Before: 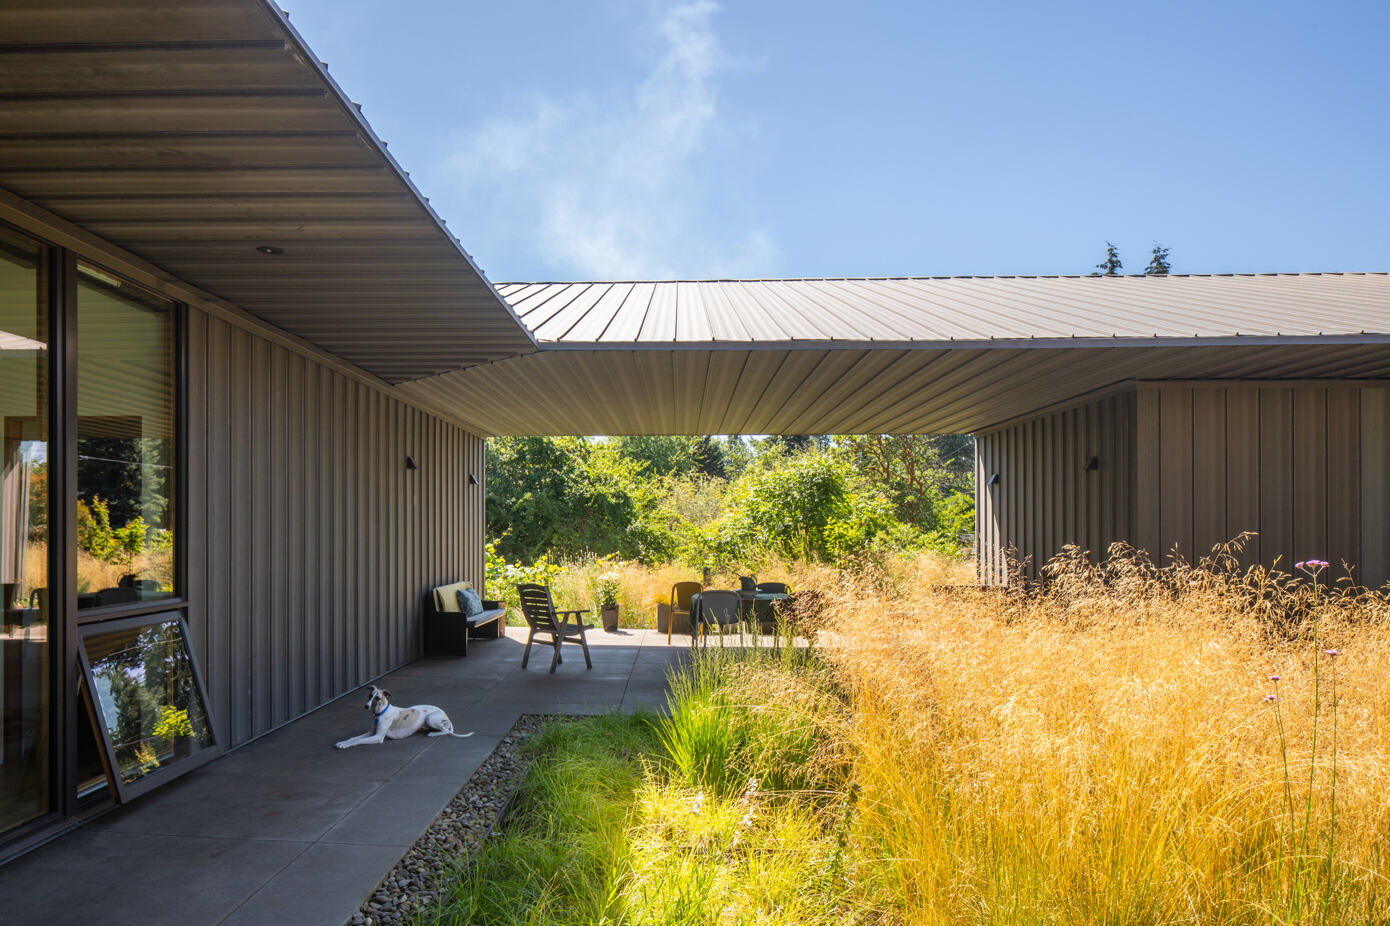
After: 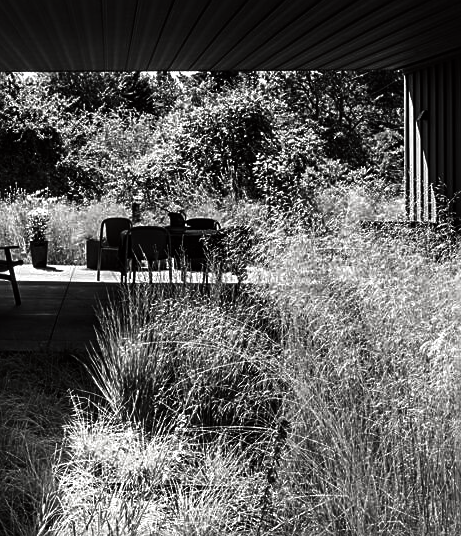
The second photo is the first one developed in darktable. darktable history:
exposure: black level correction 0.001, exposure 0.96 EV, compensate exposure bias true, compensate highlight preservation false
contrast brightness saturation: contrast 0.017, brightness -0.996, saturation -0.988
crop: left 41.133%, top 39.324%, right 25.664%, bottom 2.729%
sharpen: on, module defaults
contrast equalizer: y [[0.6 ×6], [0.55 ×6], [0 ×6], [0 ×6], [0 ×6]], mix -0.196
color balance rgb: shadows lift › luminance -18.676%, shadows lift › chroma 35.28%, power › hue 314.58°, linear chroma grading › global chroma 9.97%, perceptual saturation grading › global saturation 19.67%, global vibrance 20%
